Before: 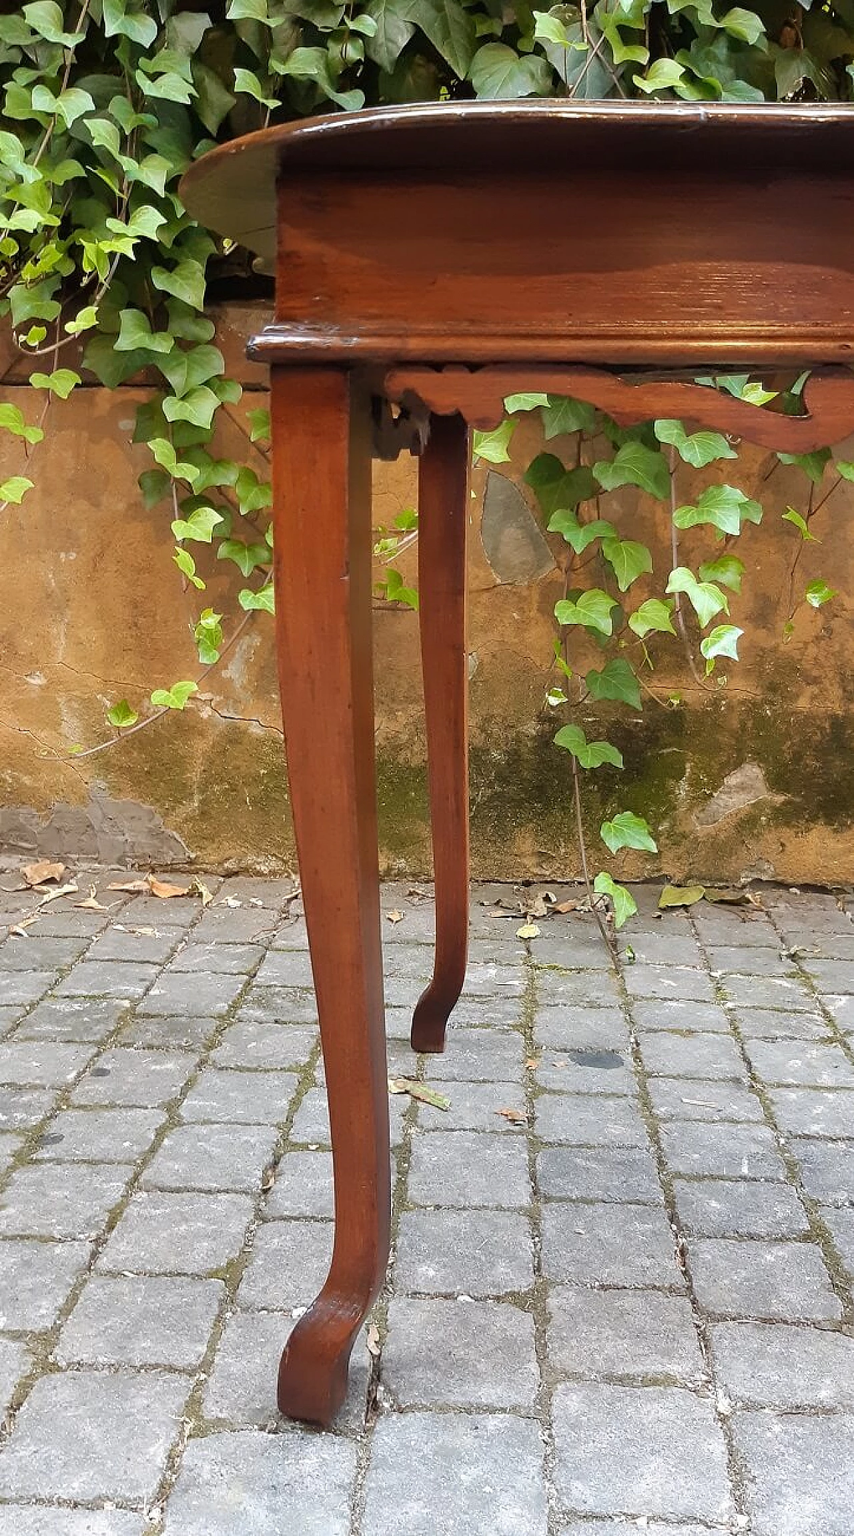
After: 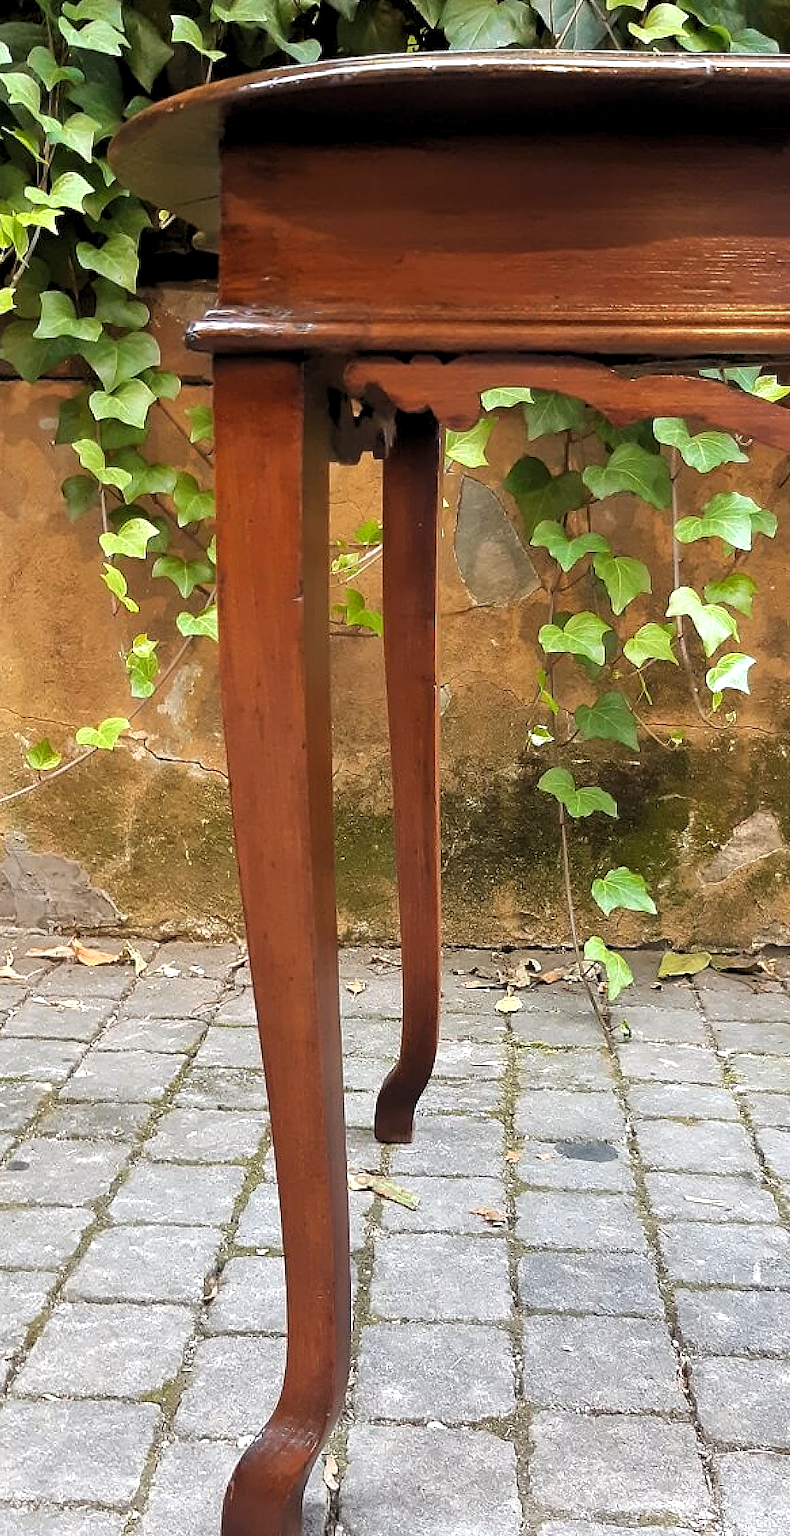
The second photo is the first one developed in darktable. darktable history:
crop: left 9.945%, top 3.642%, right 9.23%, bottom 9.115%
levels: levels [0.055, 0.477, 0.9]
